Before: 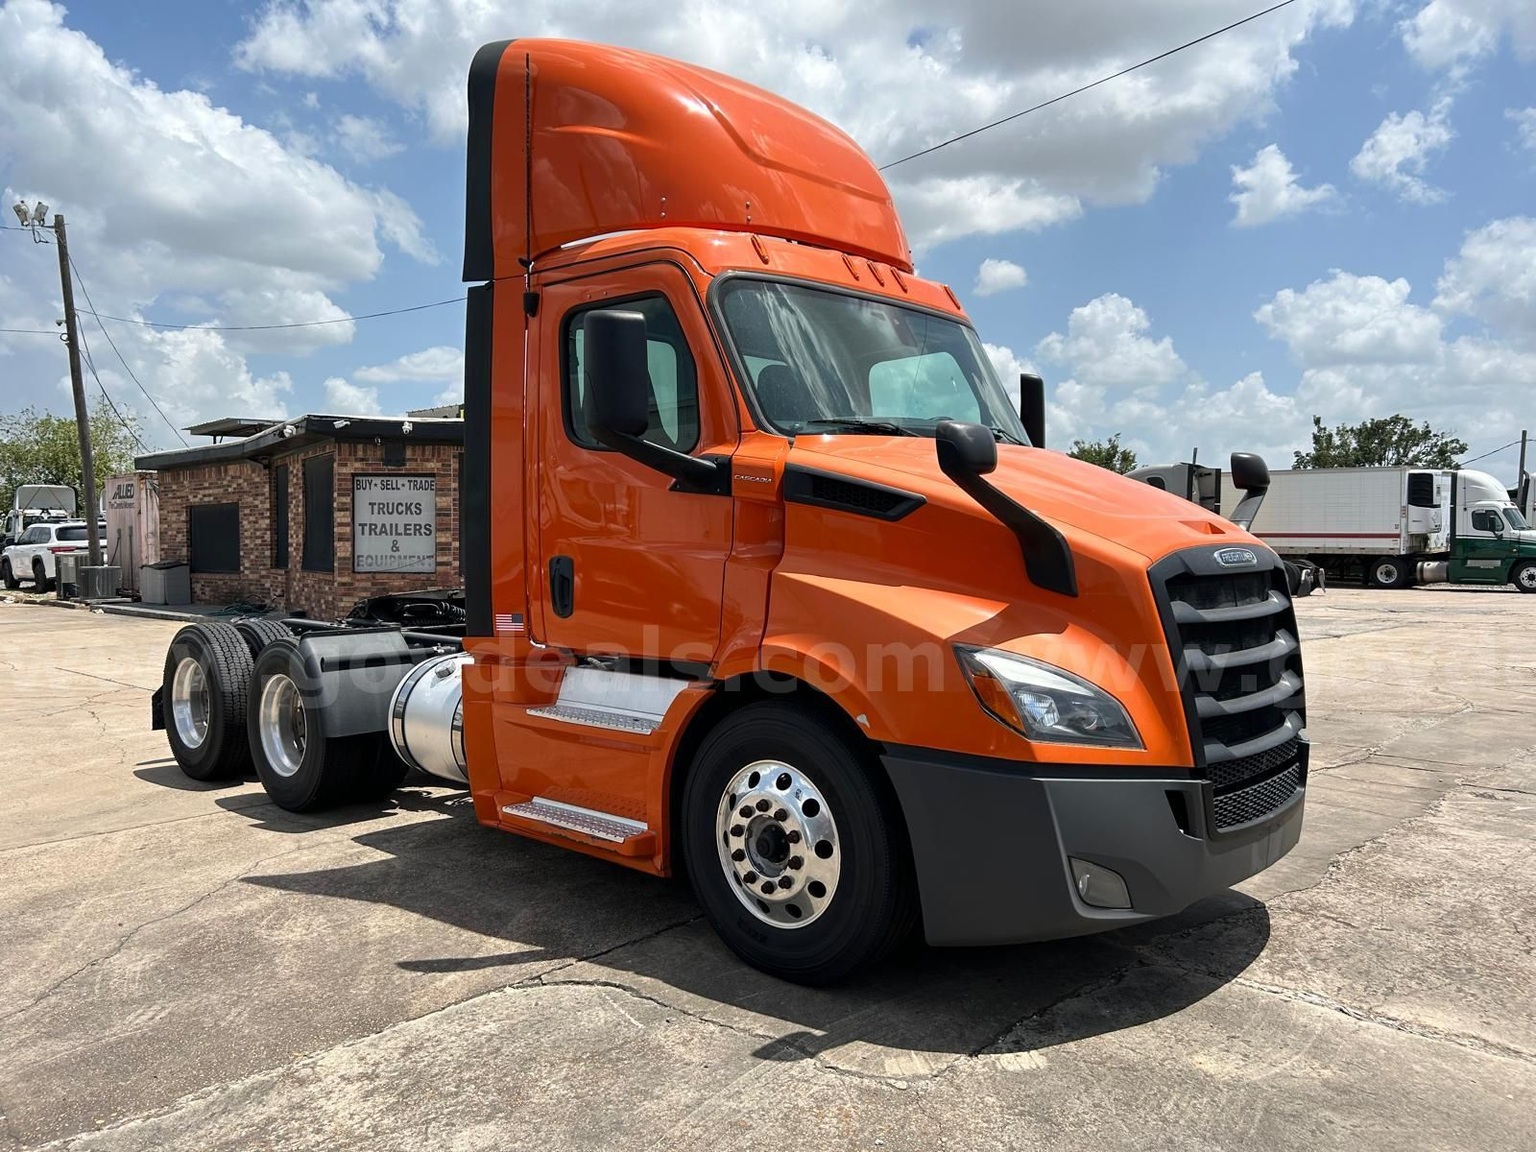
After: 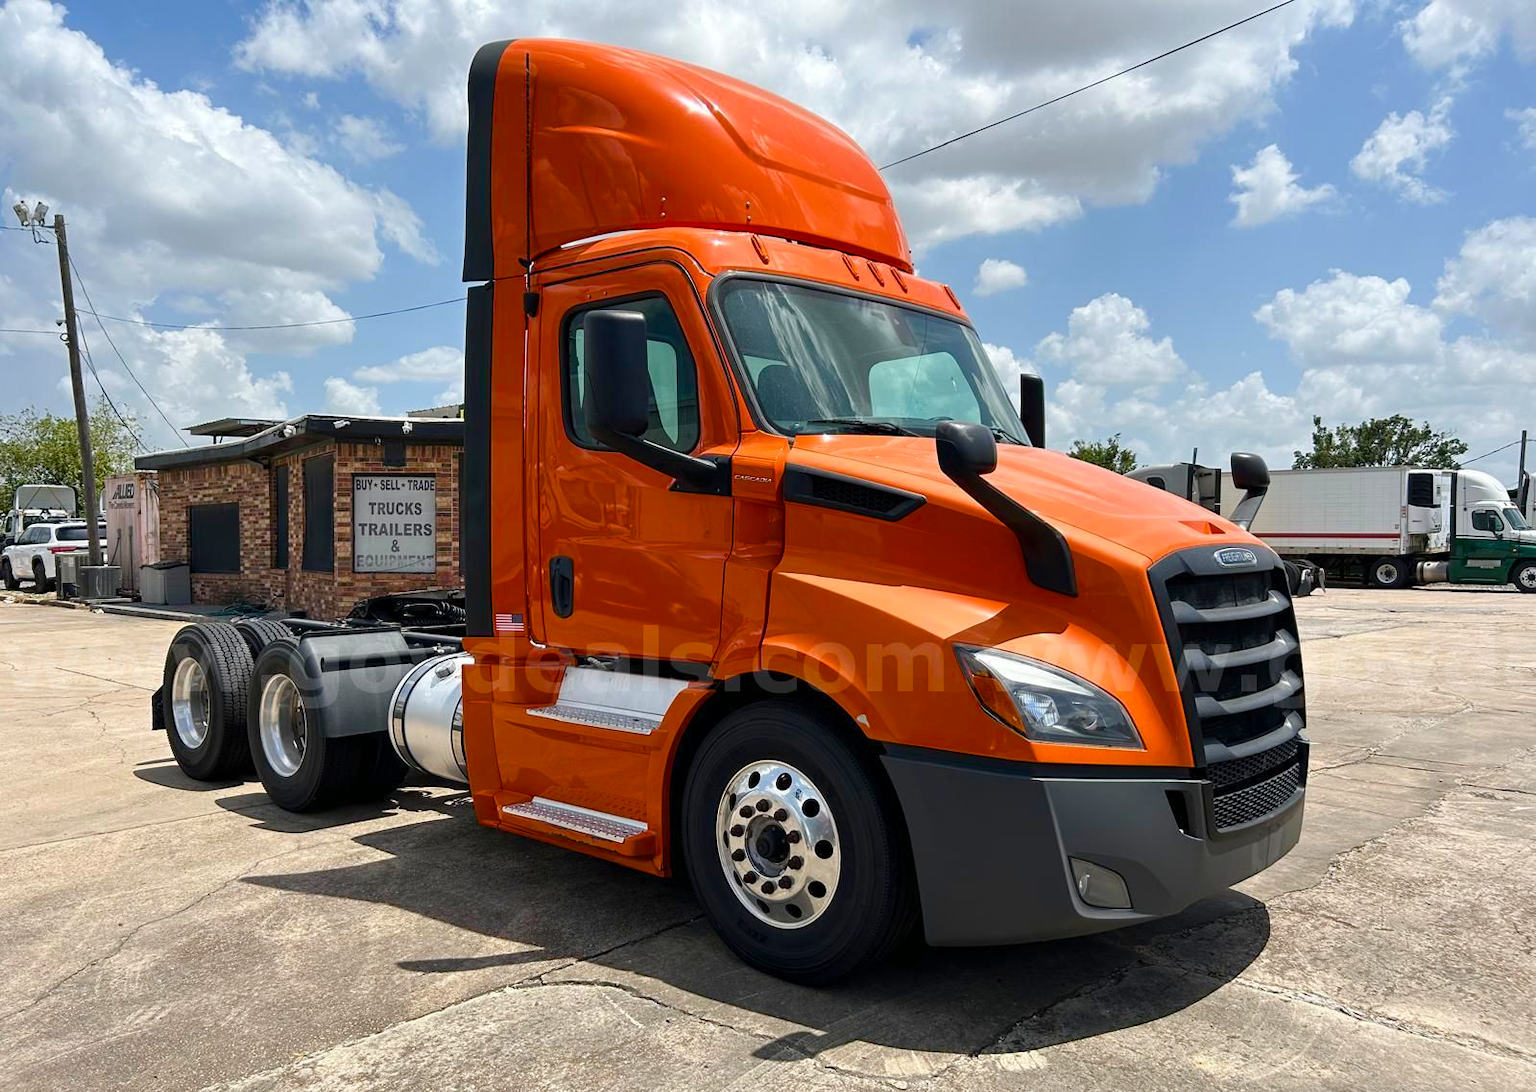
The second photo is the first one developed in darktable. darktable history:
crop and rotate: top 0%, bottom 5.097%
color balance rgb: perceptual saturation grading › global saturation 35%, perceptual saturation grading › highlights -30%, perceptual saturation grading › shadows 35%, perceptual brilliance grading › global brilliance 3%, perceptual brilliance grading › highlights -3%, perceptual brilliance grading › shadows 3%
